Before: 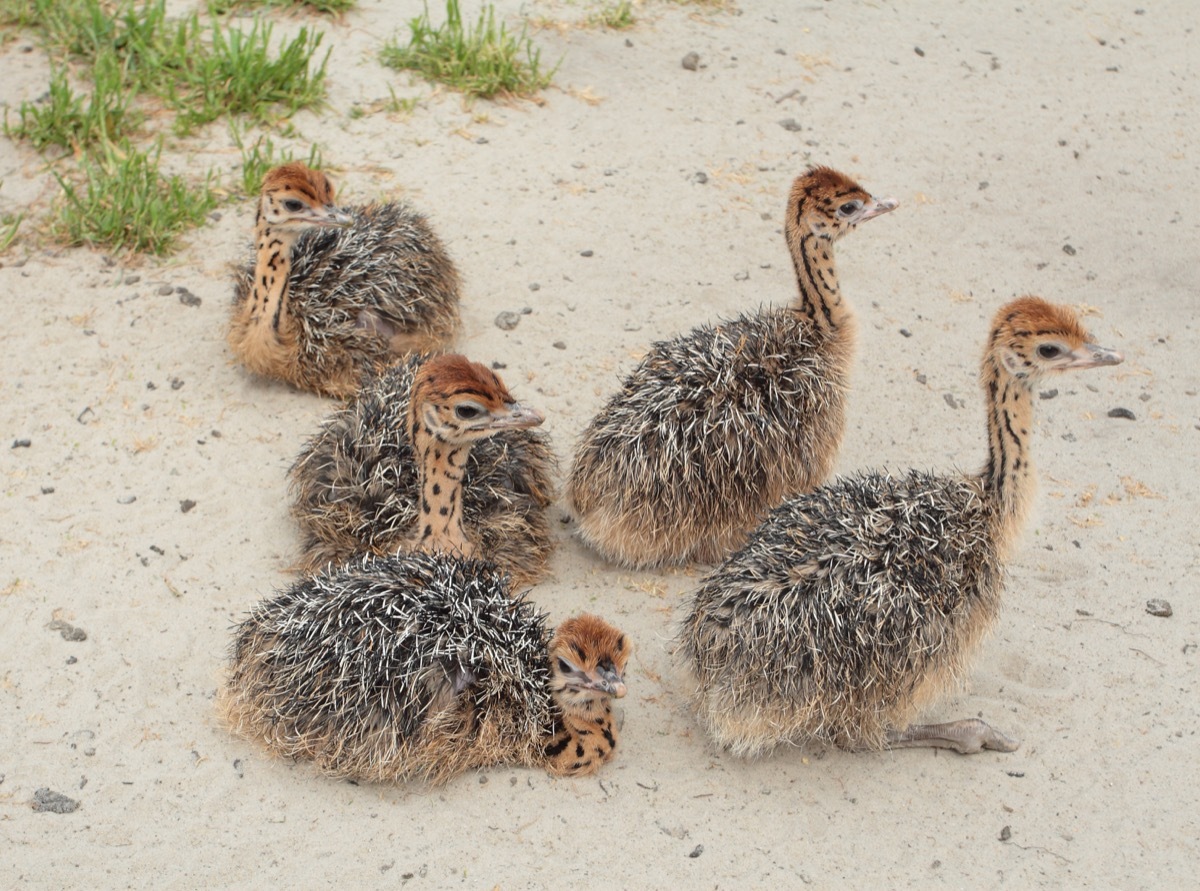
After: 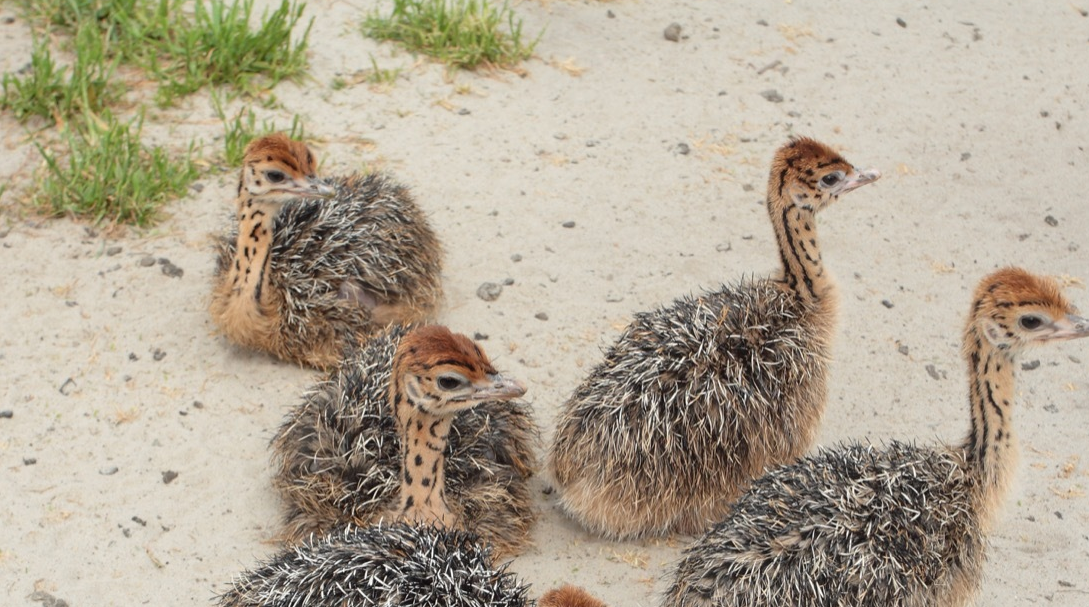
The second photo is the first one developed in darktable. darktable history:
crop: left 1.572%, top 3.354%, right 7.598%, bottom 28.436%
